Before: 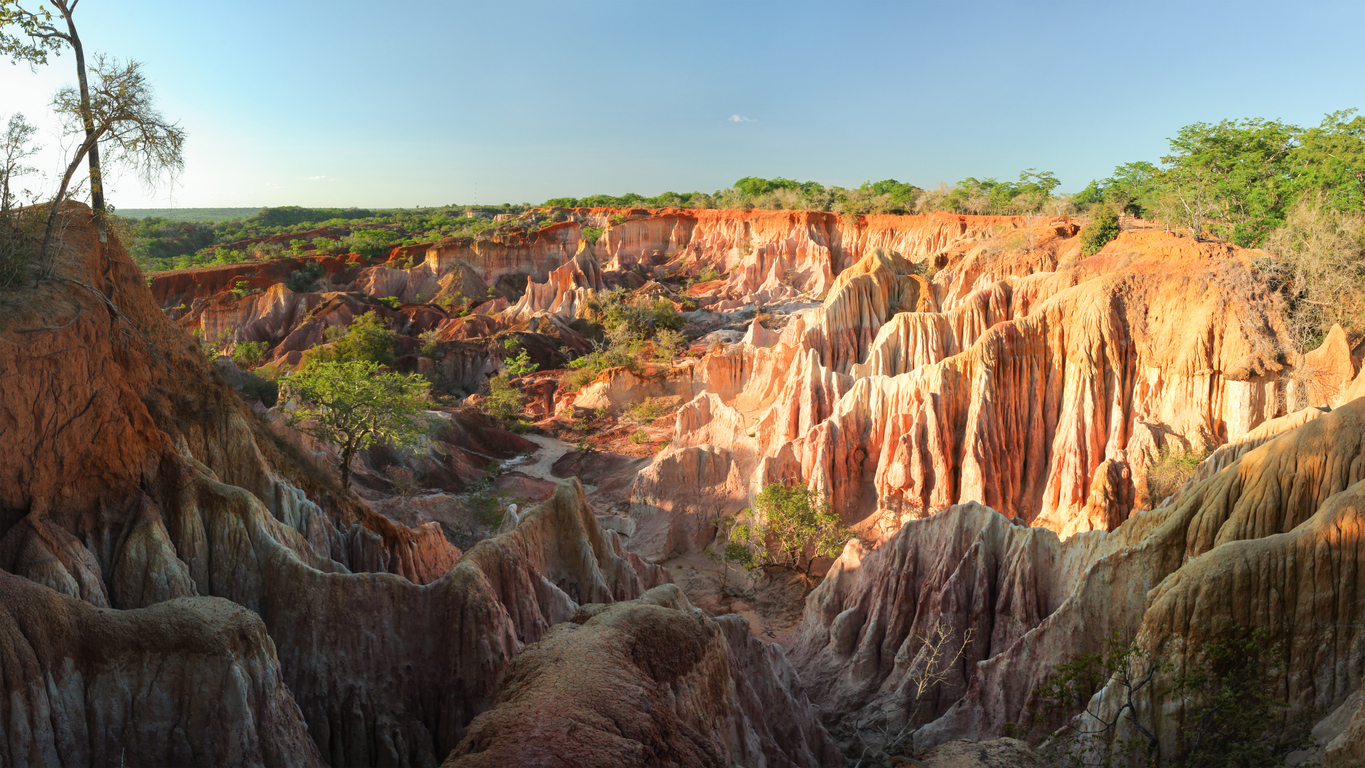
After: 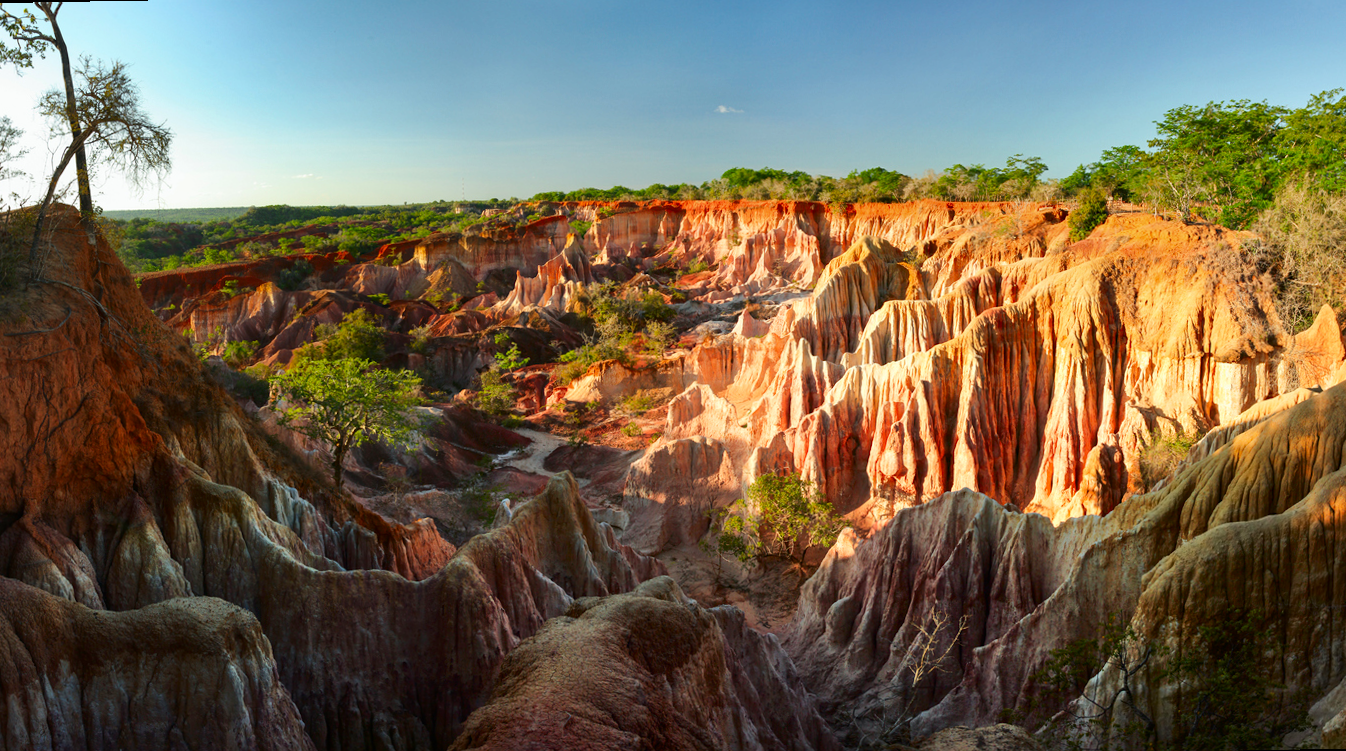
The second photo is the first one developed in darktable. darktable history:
white balance: emerald 1
shadows and highlights: radius 108.52, shadows 44.07, highlights -67.8, low approximation 0.01, soften with gaussian
contrast brightness saturation: contrast 0.12, brightness -0.12, saturation 0.2
rotate and perspective: rotation -1°, crop left 0.011, crop right 0.989, crop top 0.025, crop bottom 0.975
